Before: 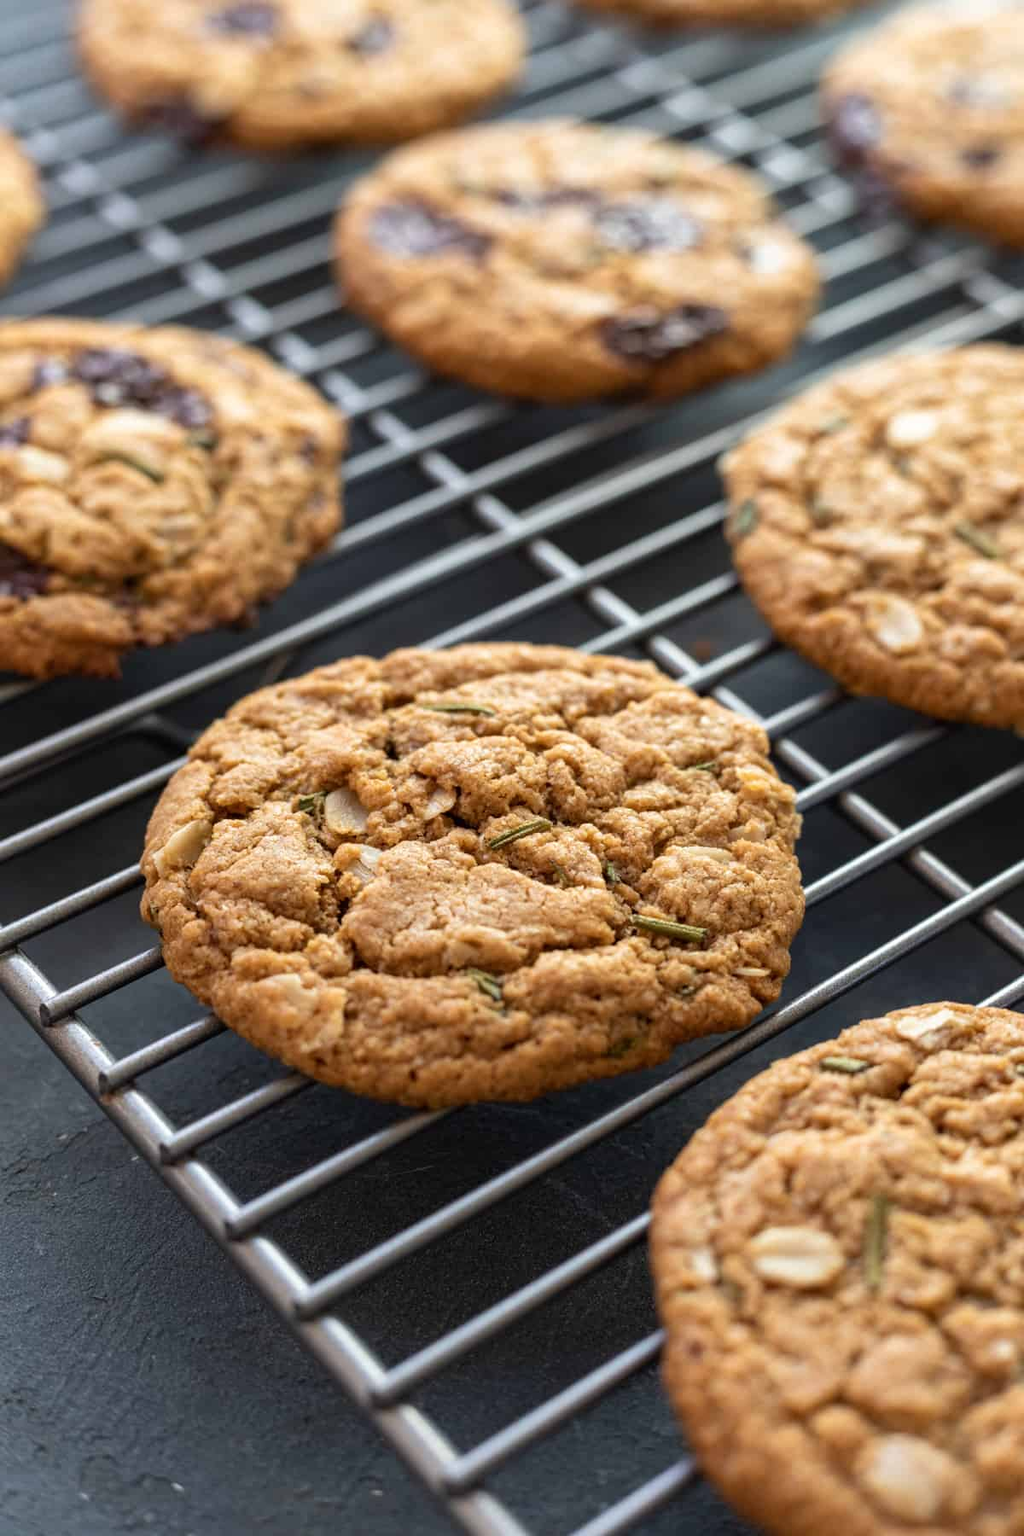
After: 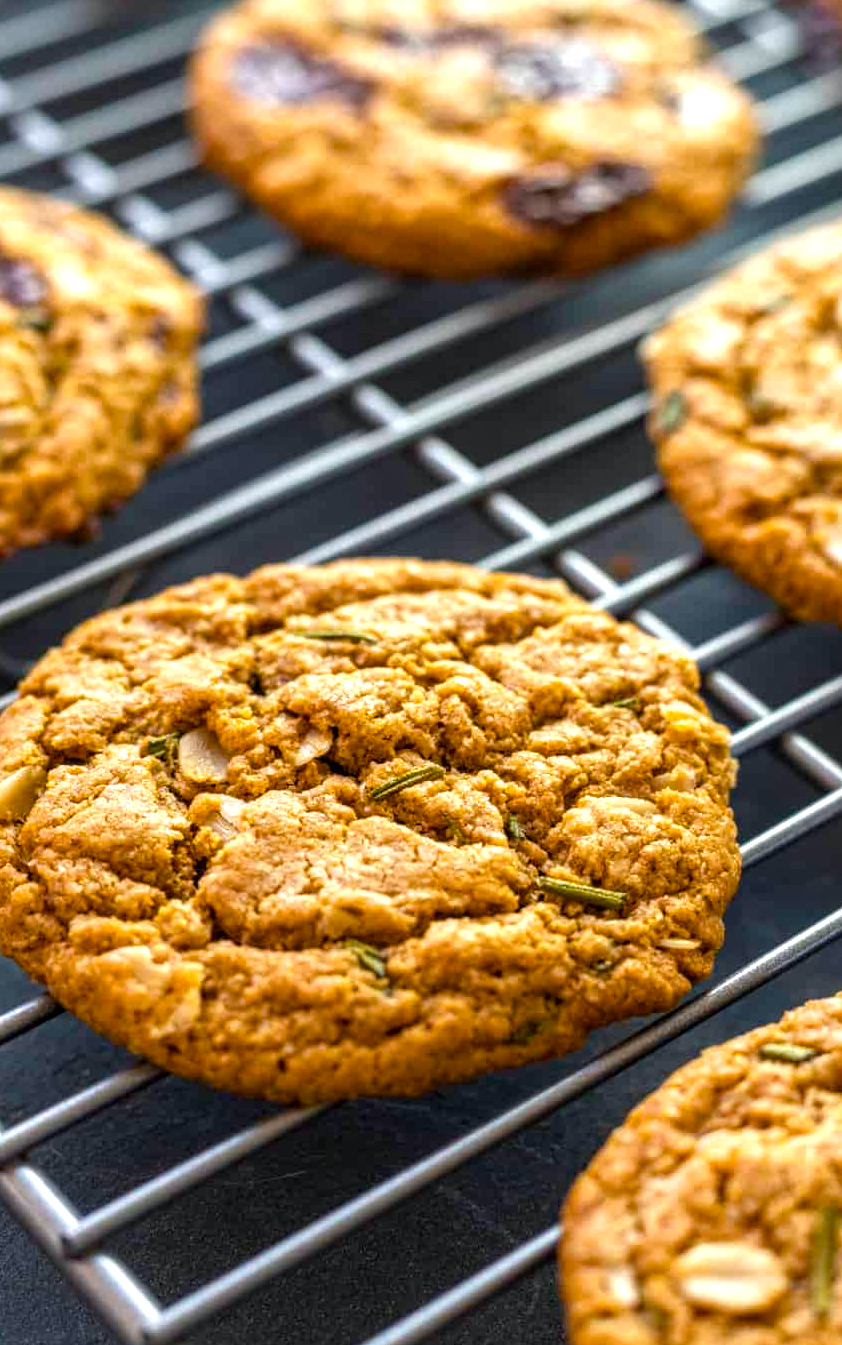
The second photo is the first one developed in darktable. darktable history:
color balance rgb: shadows lift › chroma 1.005%, shadows lift › hue 241.76°, perceptual saturation grading › global saturation 36.492%, perceptual saturation grading › shadows 35.733%, perceptual brilliance grading › global brilliance 11.712%
local contrast: on, module defaults
crop and rotate: left 16.881%, top 10.835%, right 12.944%, bottom 14.427%
